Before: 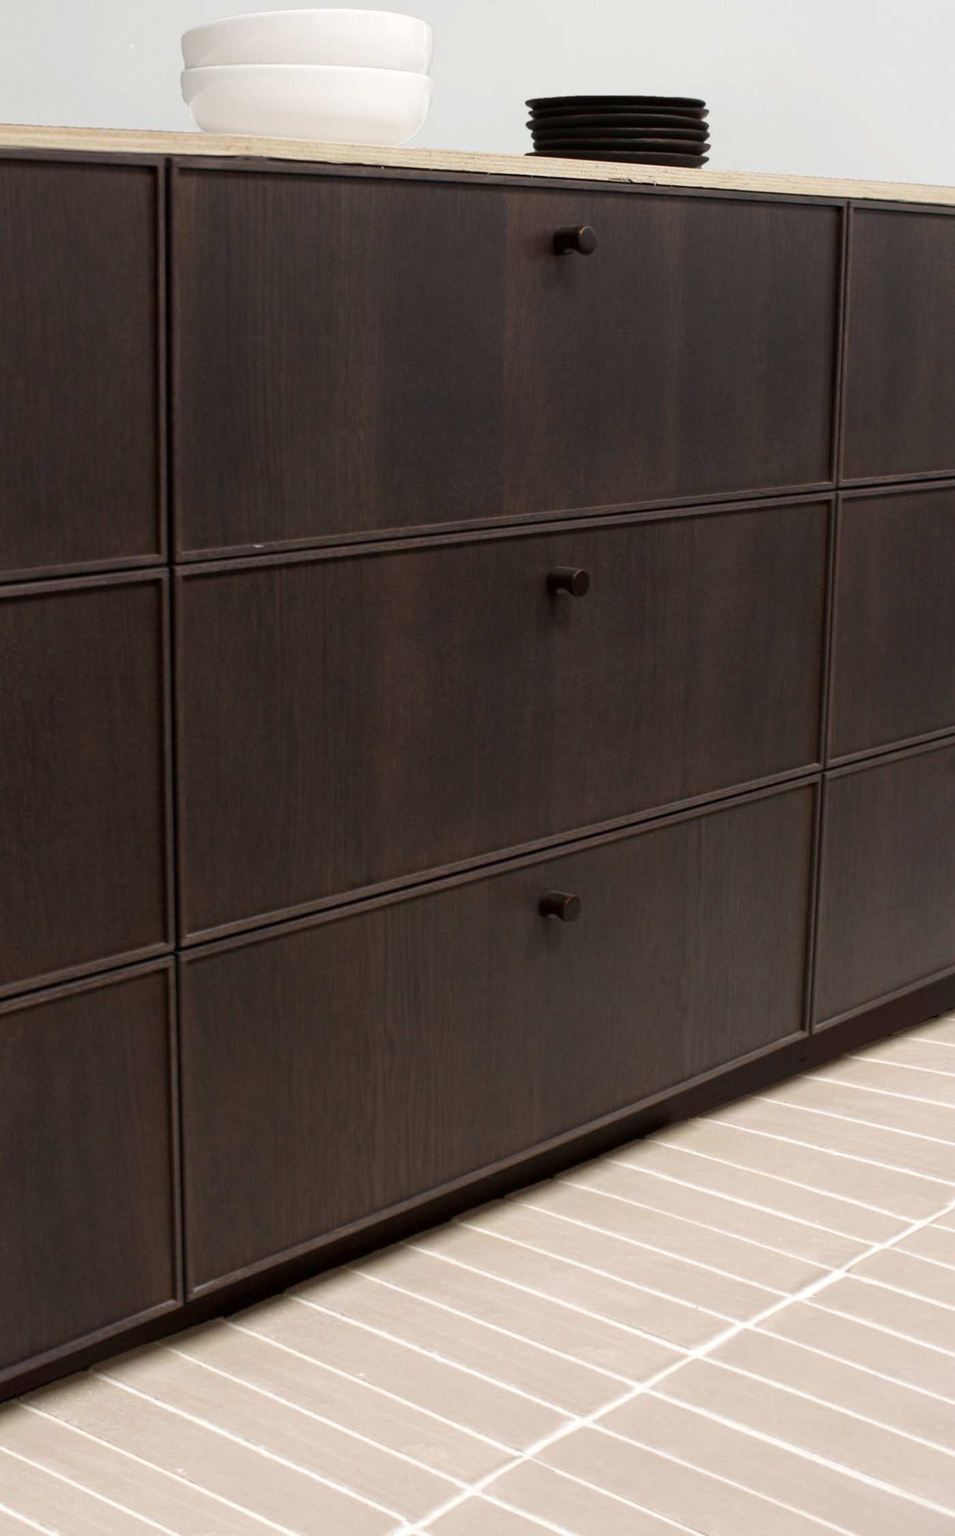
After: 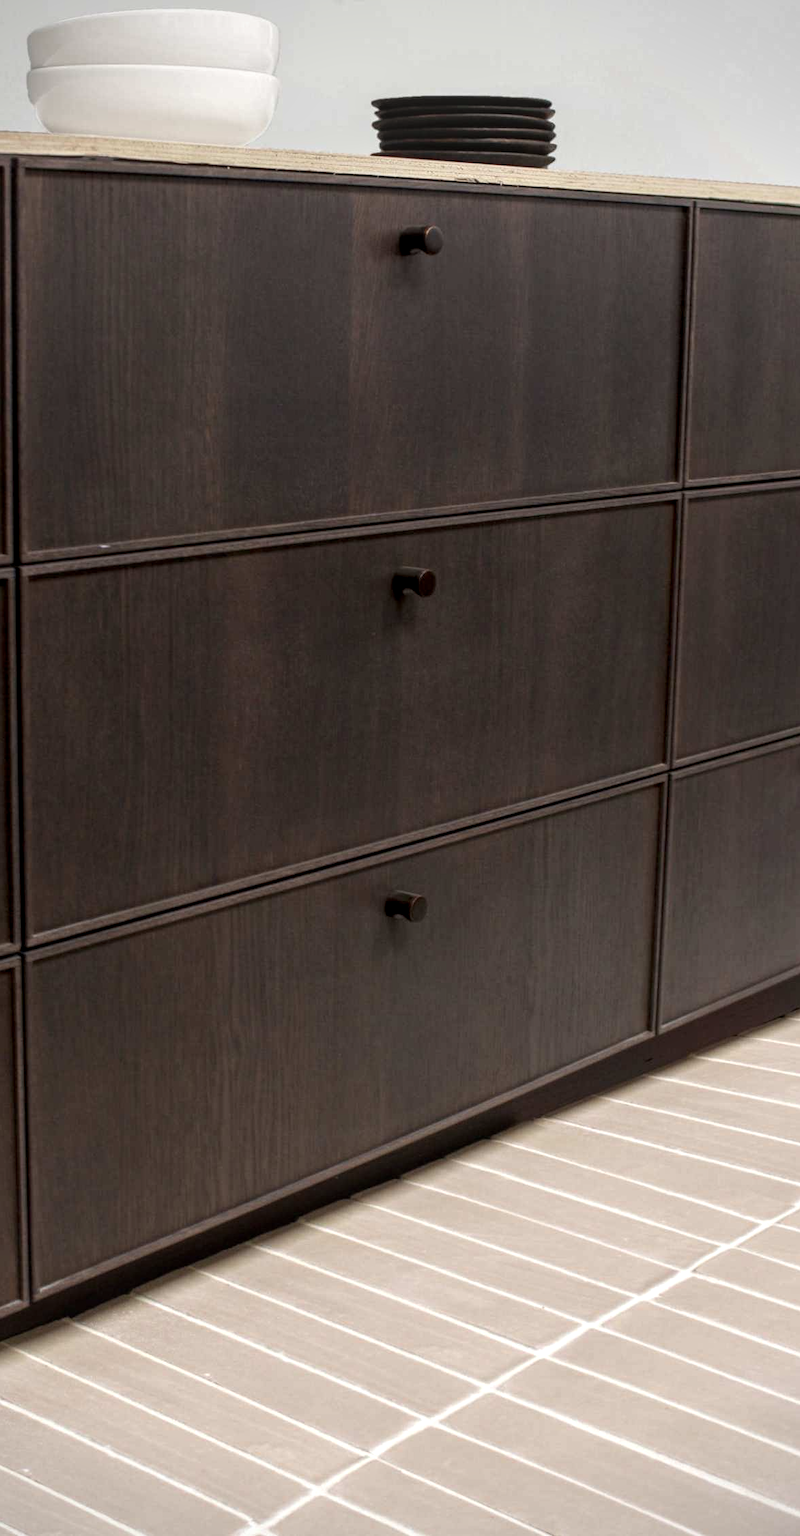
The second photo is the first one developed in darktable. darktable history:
local contrast: highlights 61%, detail 143%, midtone range 0.428
vignetting: fall-off start 91.19%
crop: left 16.145%
